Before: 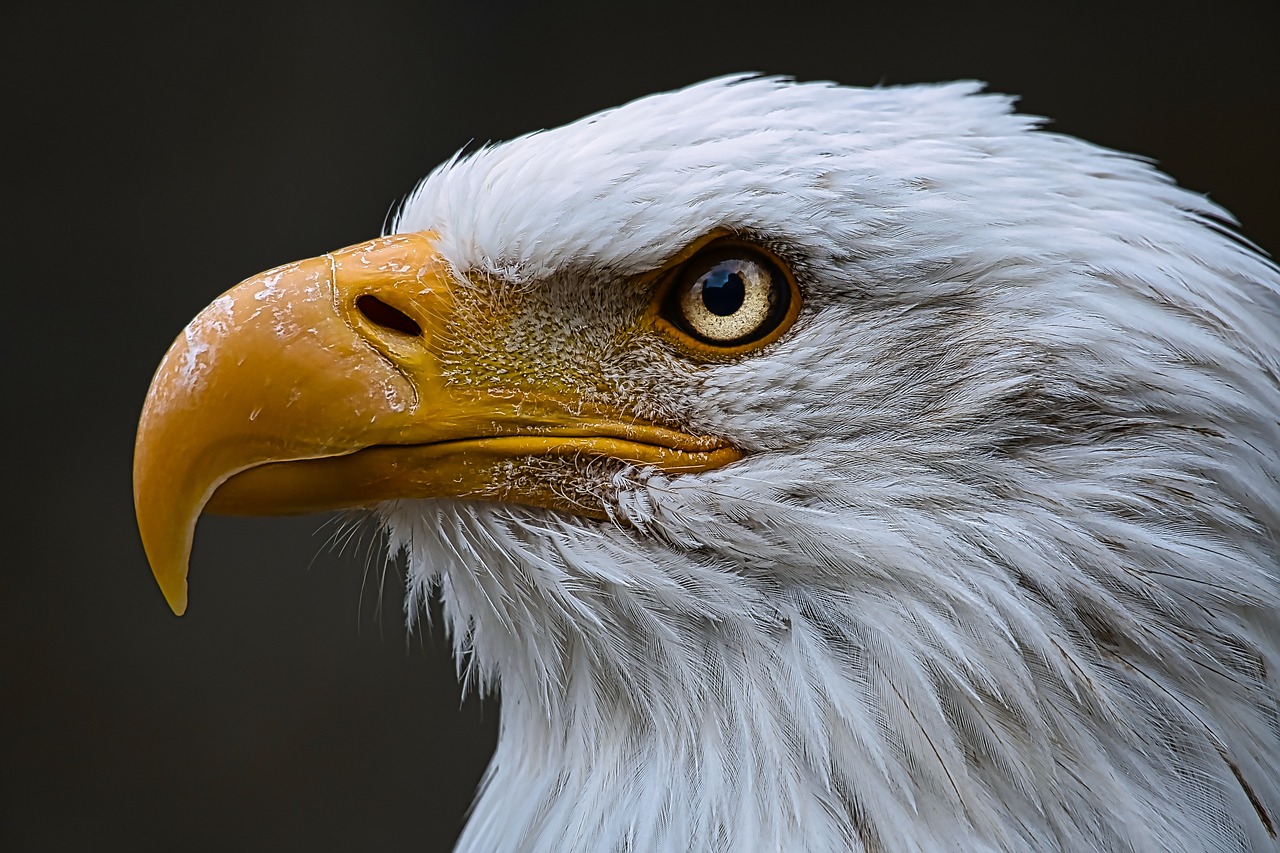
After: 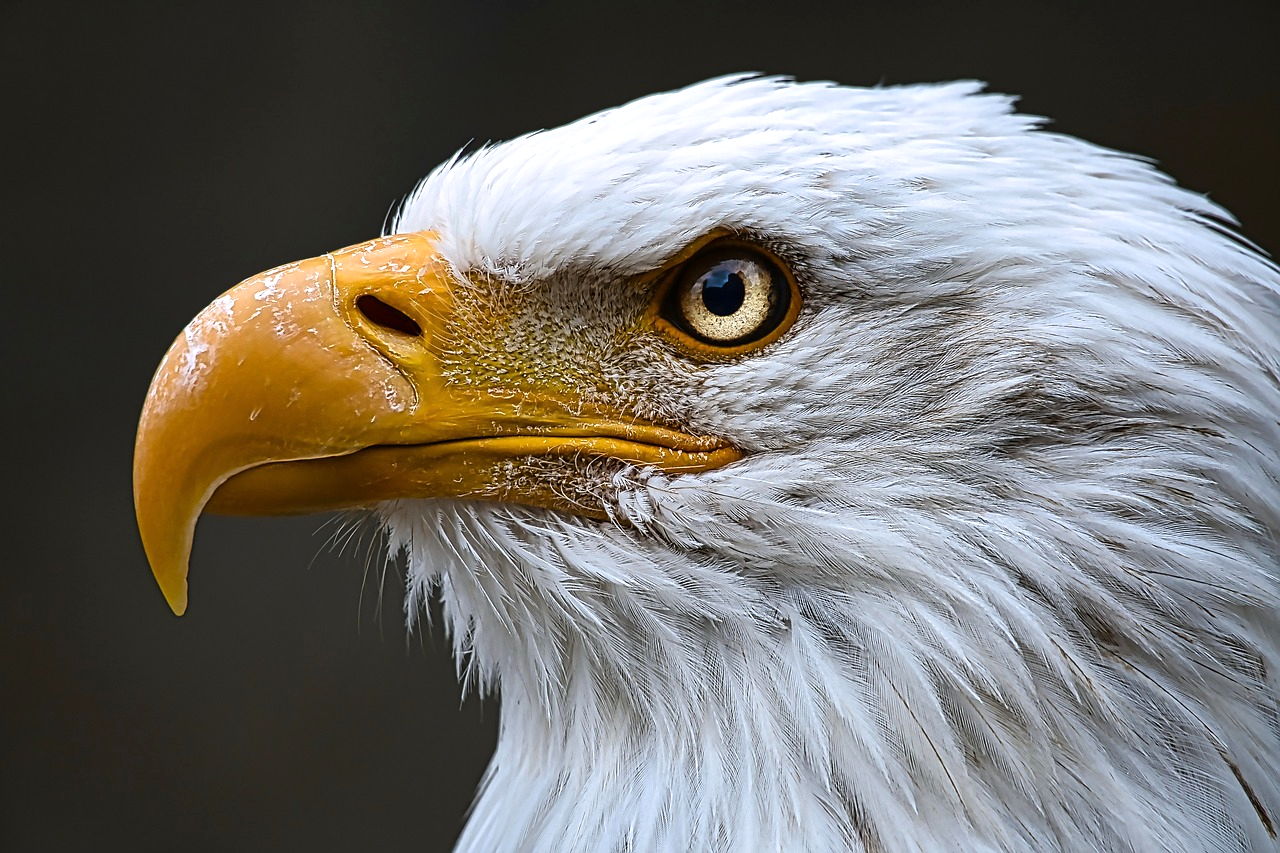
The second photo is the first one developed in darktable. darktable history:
tone equalizer: on, module defaults
exposure: exposure 0.376 EV, compensate highlight preservation false
